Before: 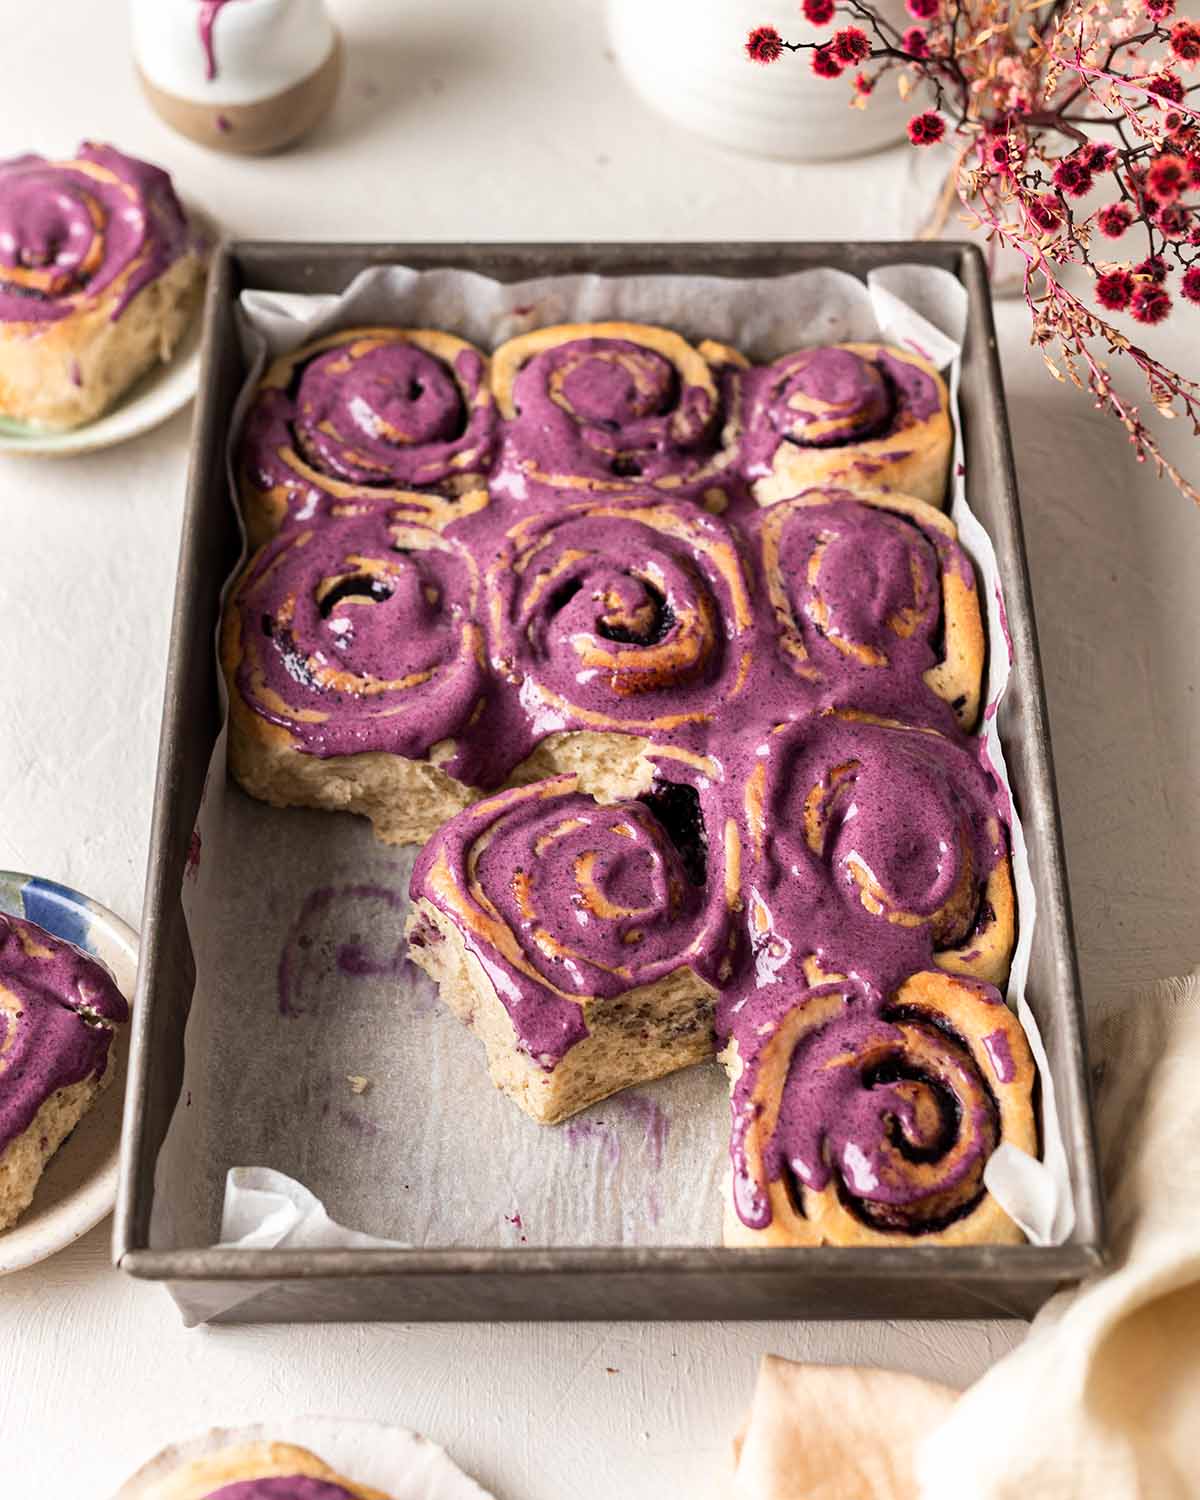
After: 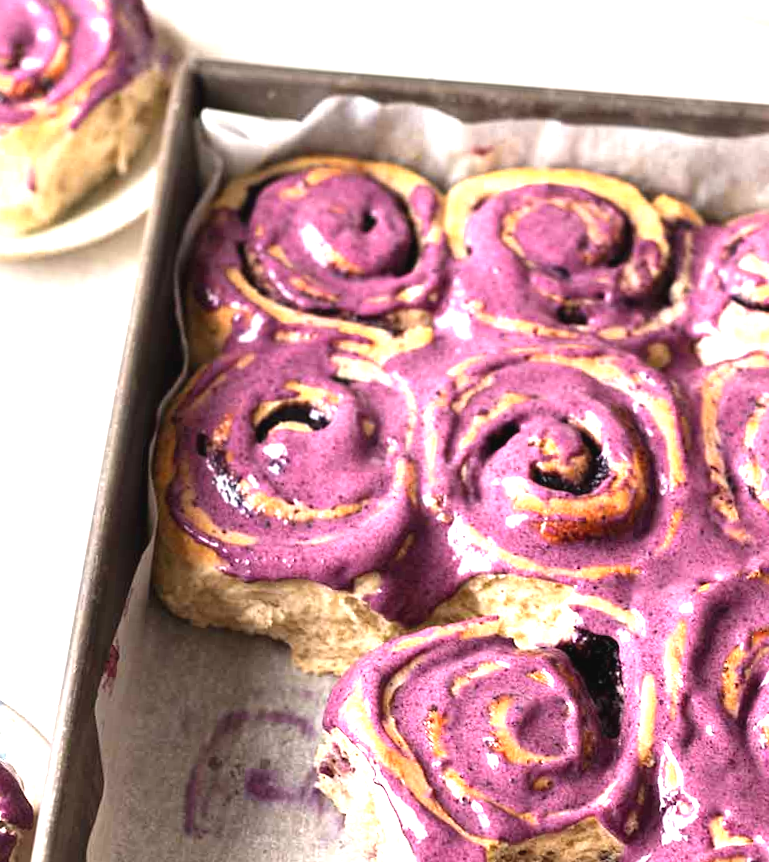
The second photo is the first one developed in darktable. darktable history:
crop and rotate: angle -4.49°, left 2.195%, top 6.623%, right 27.603%, bottom 30.415%
exposure: black level correction -0.002, exposure 1.114 EV, compensate highlight preservation false
